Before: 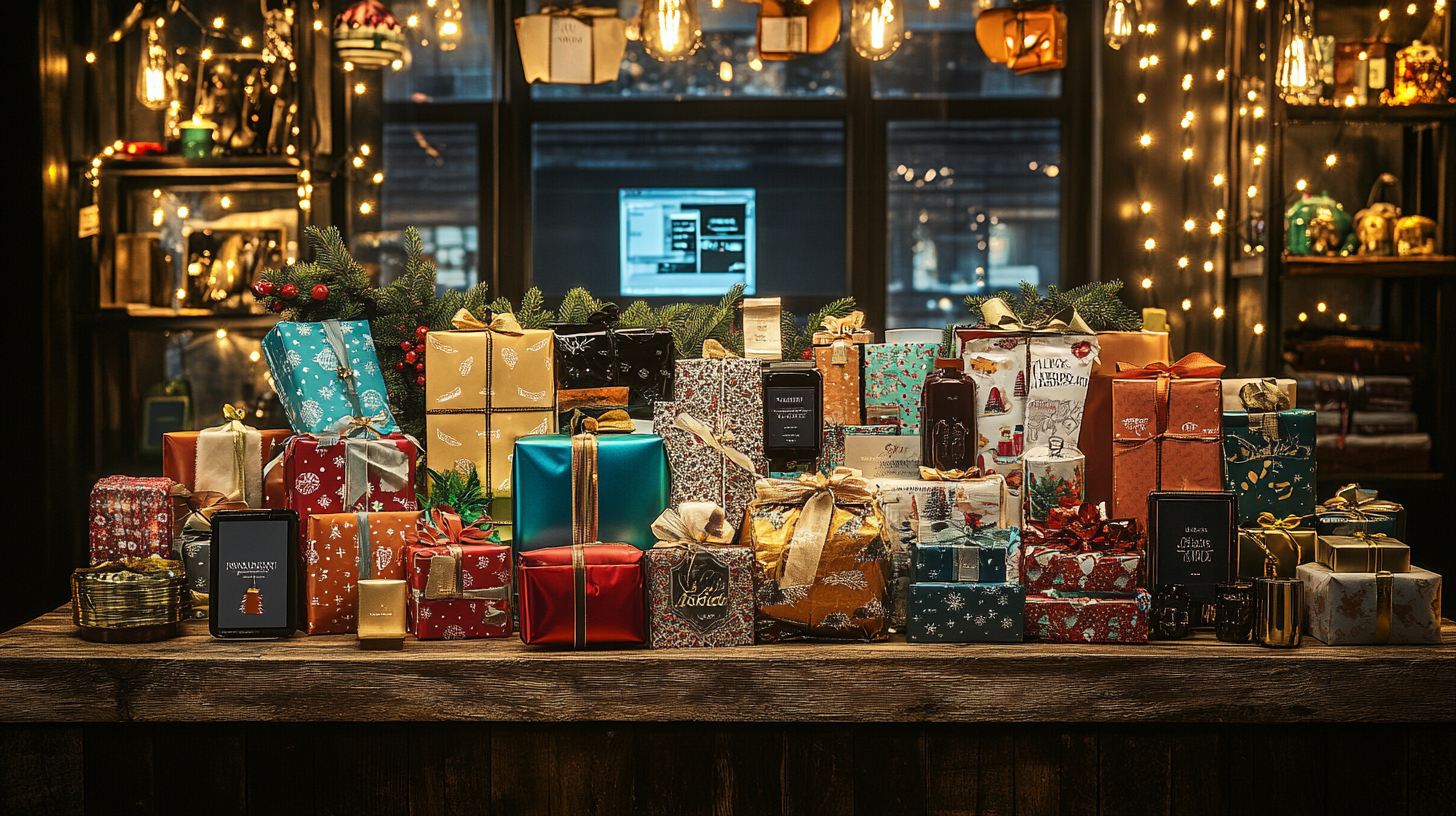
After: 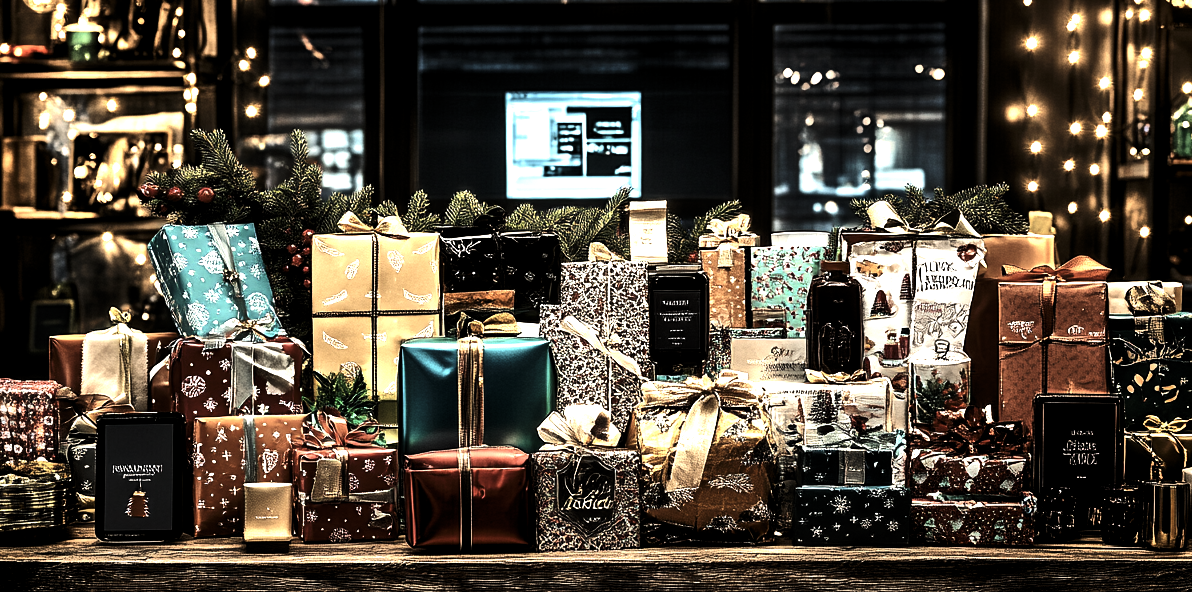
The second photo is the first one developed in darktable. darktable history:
shadows and highlights: highlights 72.02, soften with gaussian
crop: left 7.86%, top 11.901%, right 10.218%, bottom 15.478%
contrast brightness saturation: contrast 0.252, saturation -0.317
levels: levels [0.044, 0.475, 0.791]
